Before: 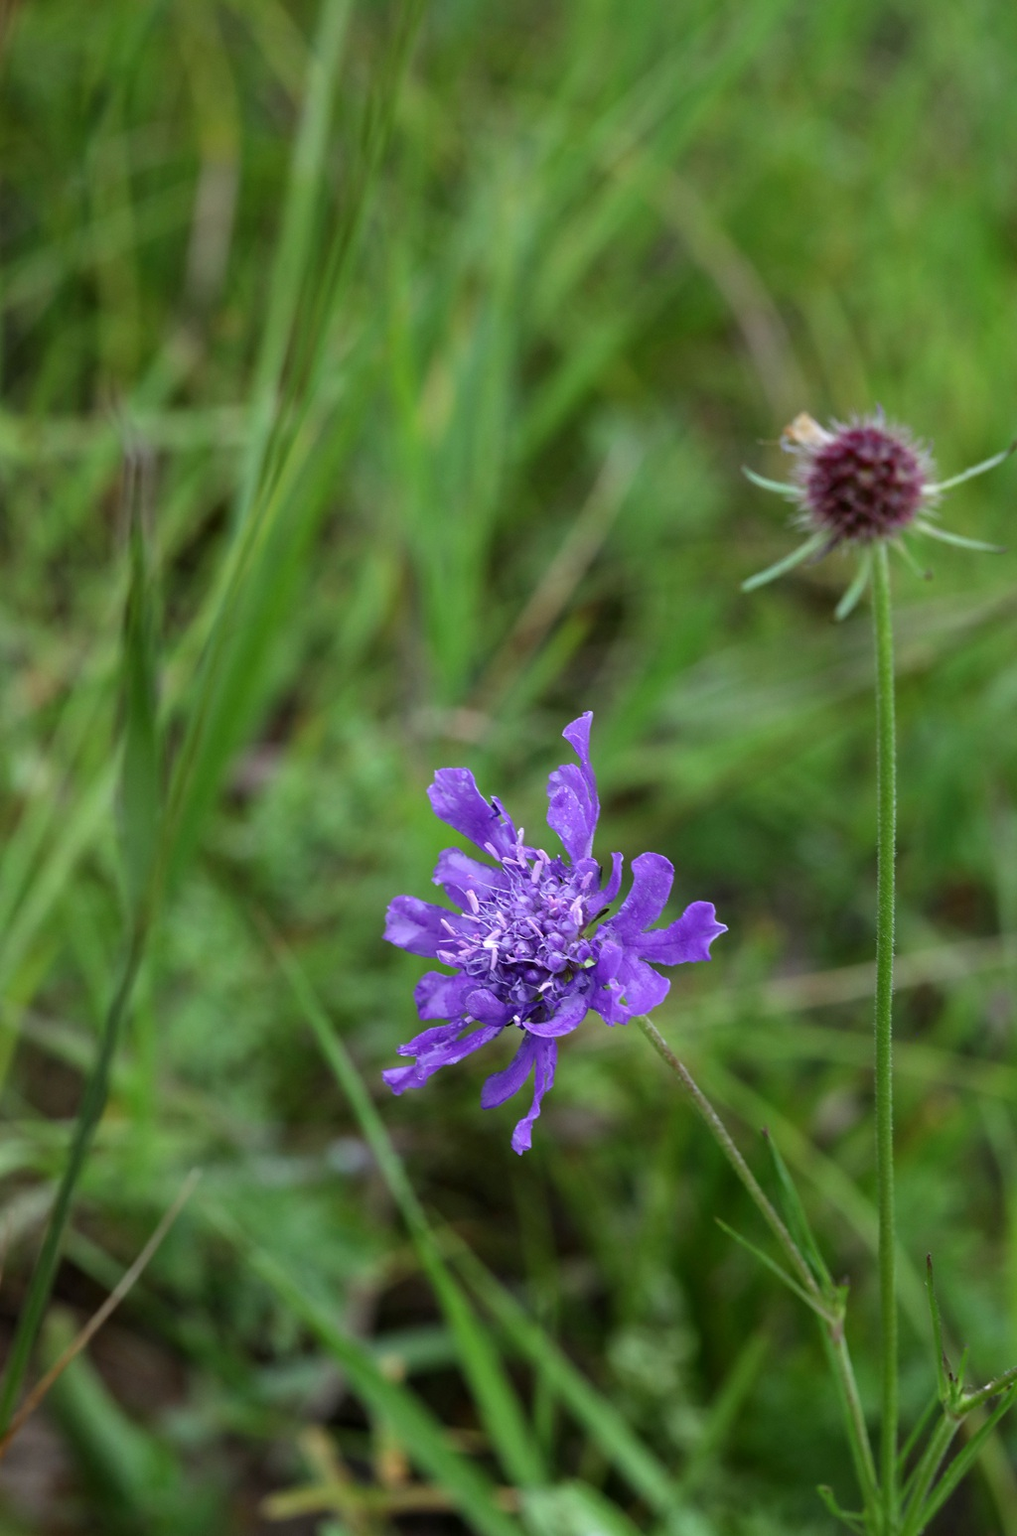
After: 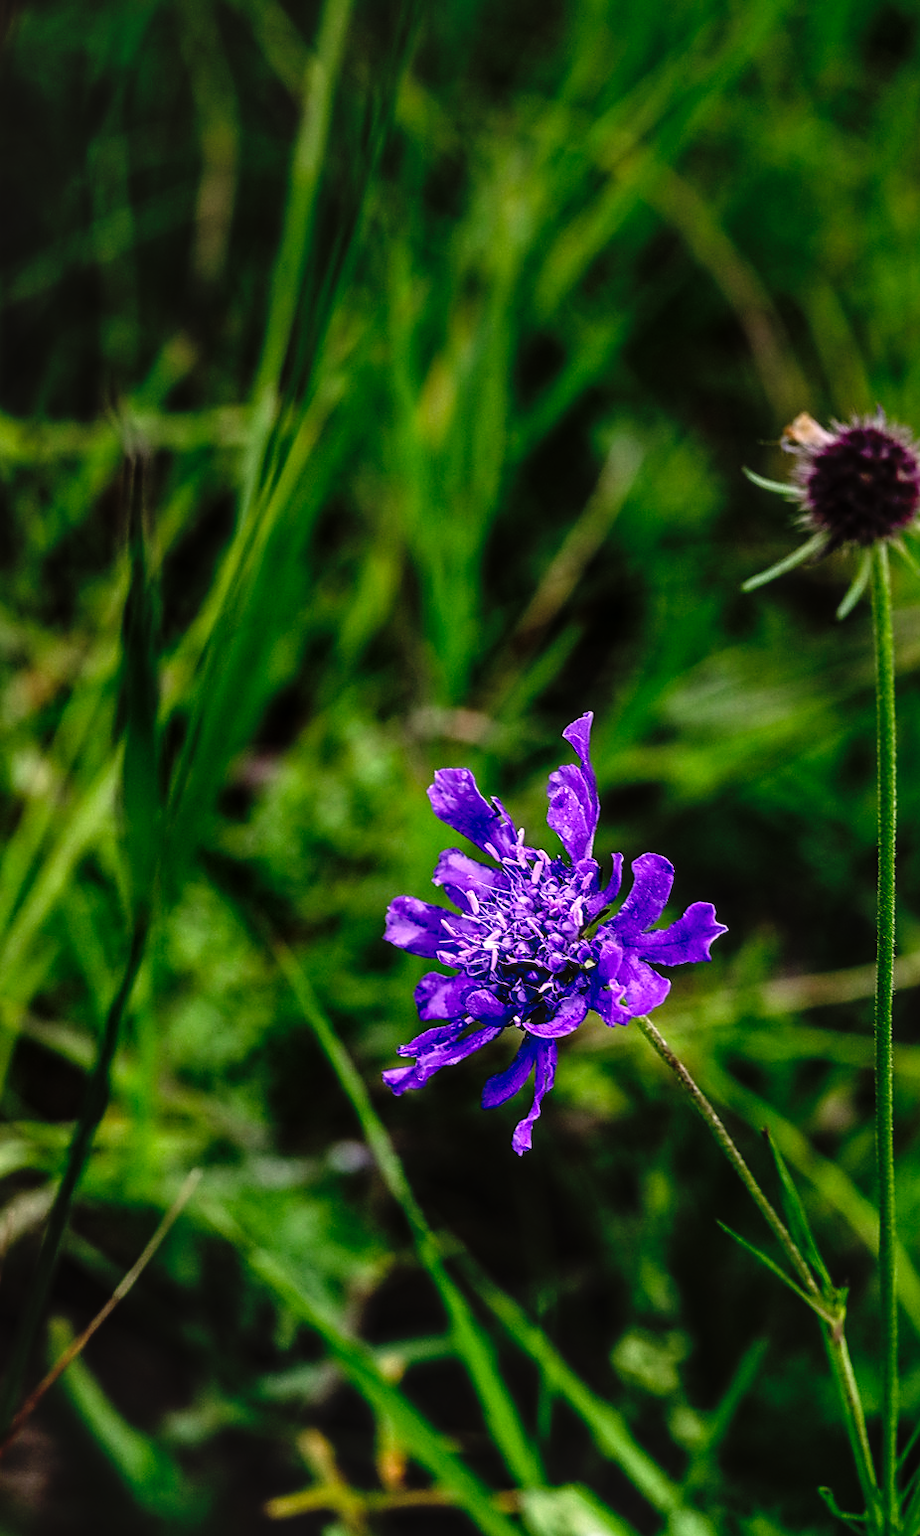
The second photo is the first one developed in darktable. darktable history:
crop: right 9.509%, bottom 0.031%
base curve: curves: ch0 [(0, 0.02) (0.083, 0.036) (1, 1)], preserve colors none
sharpen: on, module defaults
graduated density: on, module defaults
local contrast: detail 150%
color correction: highlights a* 12.23, highlights b* 5.41
tone curve: curves: ch0 [(0, 0) (0.003, 0) (0.011, 0.001) (0.025, 0.003) (0.044, 0.005) (0.069, 0.013) (0.1, 0.024) (0.136, 0.04) (0.177, 0.087) (0.224, 0.148) (0.277, 0.238) (0.335, 0.335) (0.399, 0.43) (0.468, 0.524) (0.543, 0.621) (0.623, 0.712) (0.709, 0.788) (0.801, 0.867) (0.898, 0.947) (1, 1)], preserve colors none
